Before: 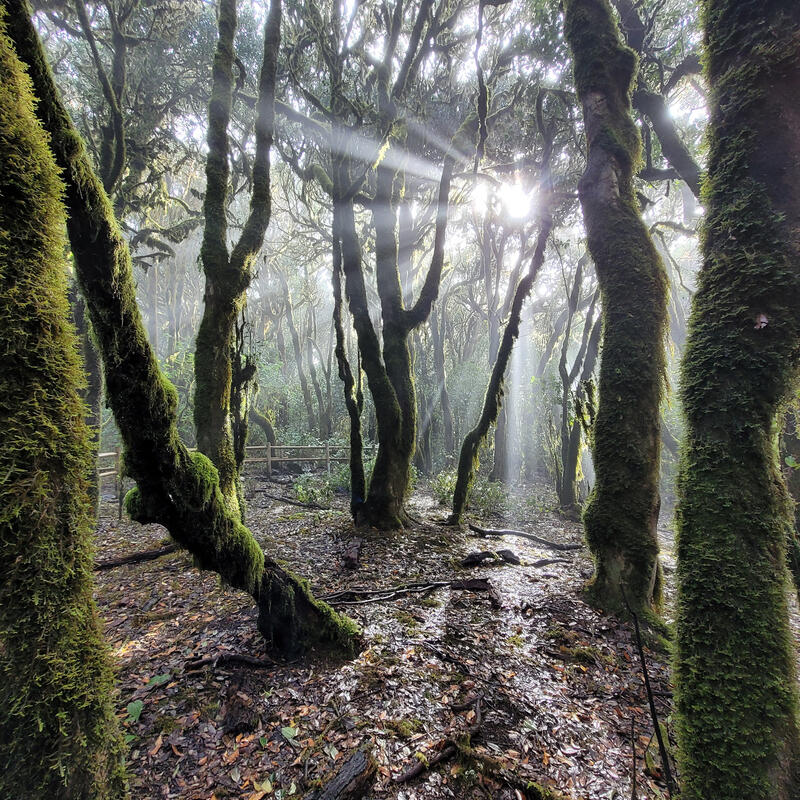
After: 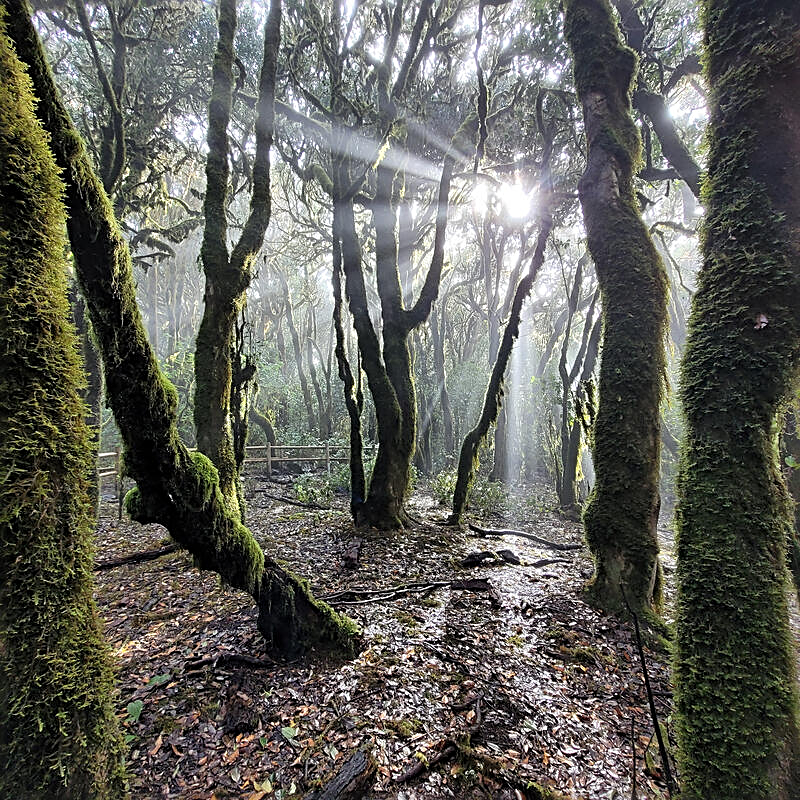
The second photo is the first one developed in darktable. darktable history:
sharpen: radius 2.542, amount 0.649
